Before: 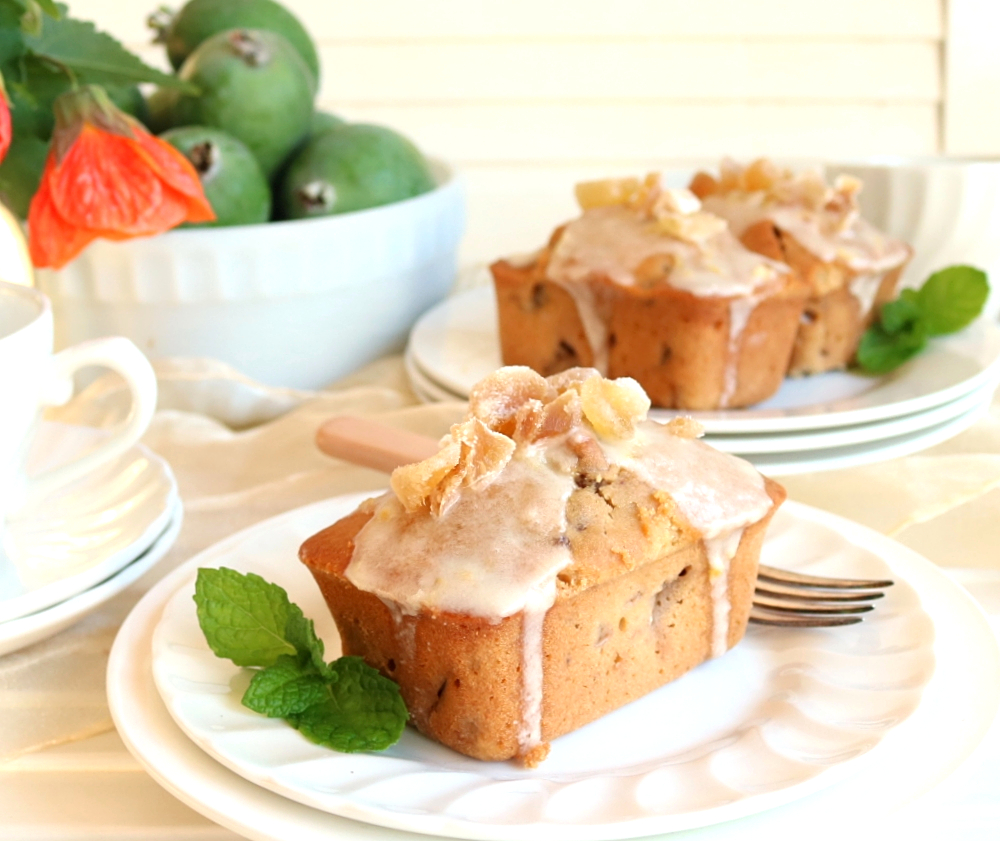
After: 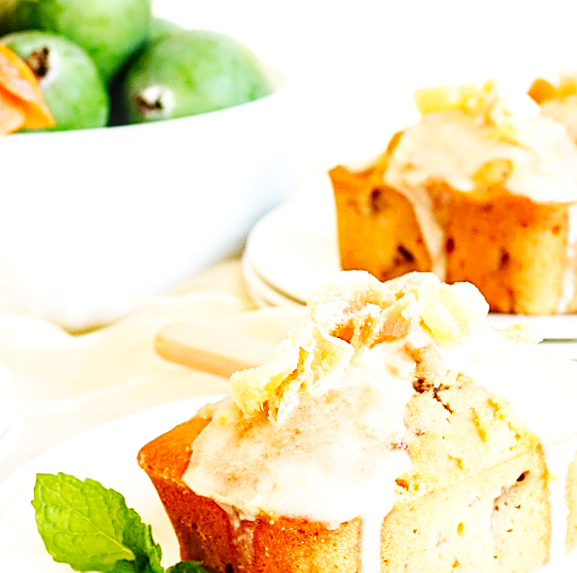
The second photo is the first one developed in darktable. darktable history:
local contrast: on, module defaults
crop: left 16.221%, top 11.375%, right 26.027%, bottom 20.423%
sharpen: on, module defaults
base curve: curves: ch0 [(0, 0) (0.007, 0.004) (0.027, 0.03) (0.046, 0.07) (0.207, 0.54) (0.442, 0.872) (0.673, 0.972) (1, 1)], preserve colors none
haze removal: adaptive false
